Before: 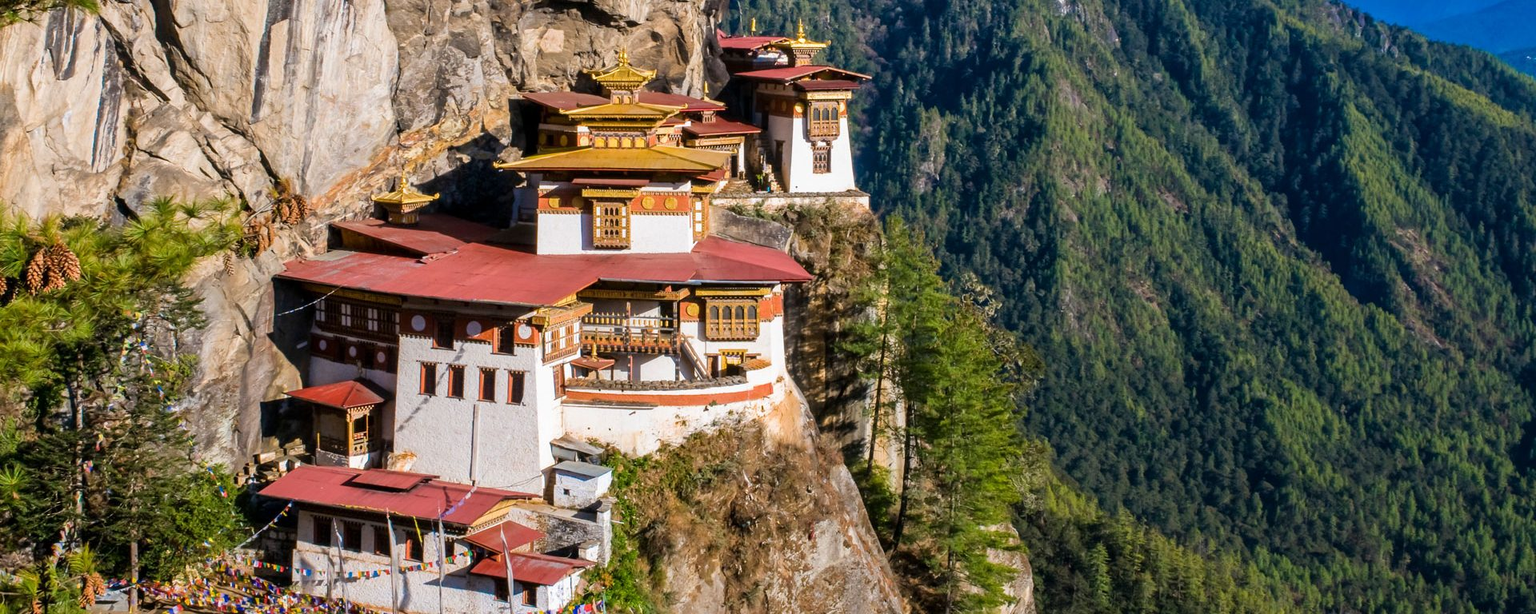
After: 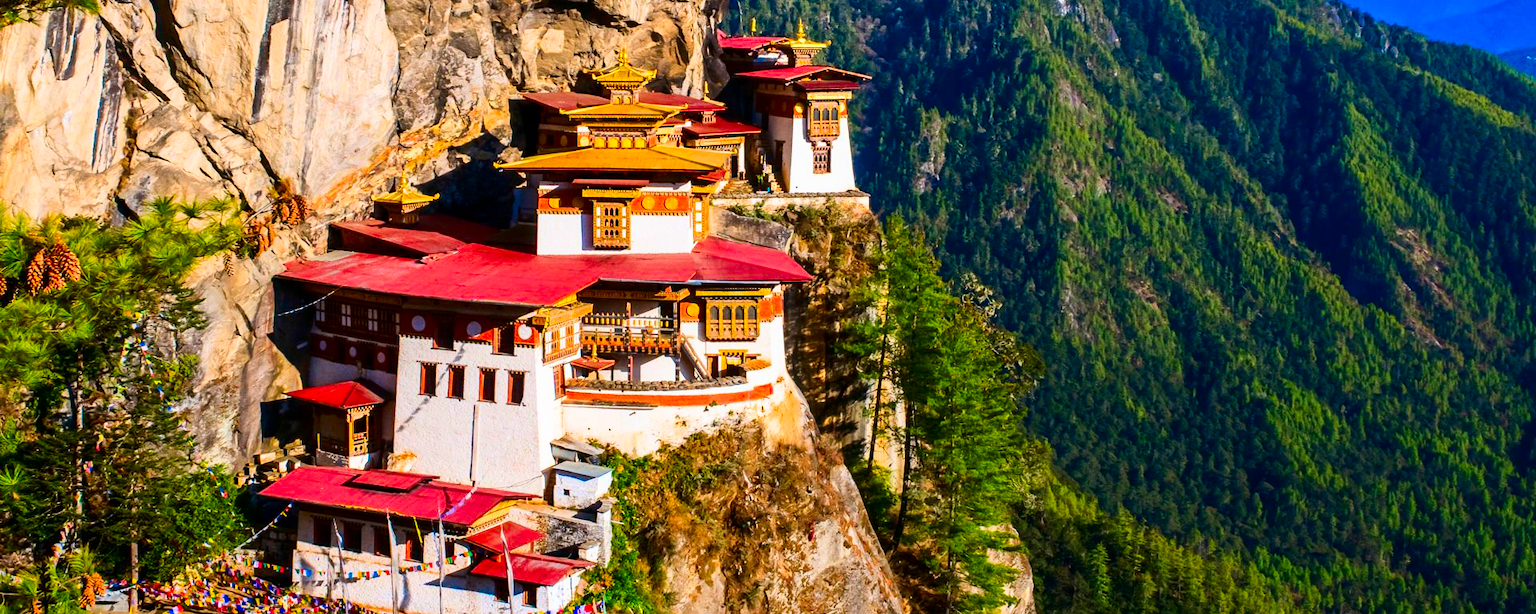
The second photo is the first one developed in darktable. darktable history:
contrast brightness saturation: contrast 0.265, brightness 0.019, saturation 0.883
